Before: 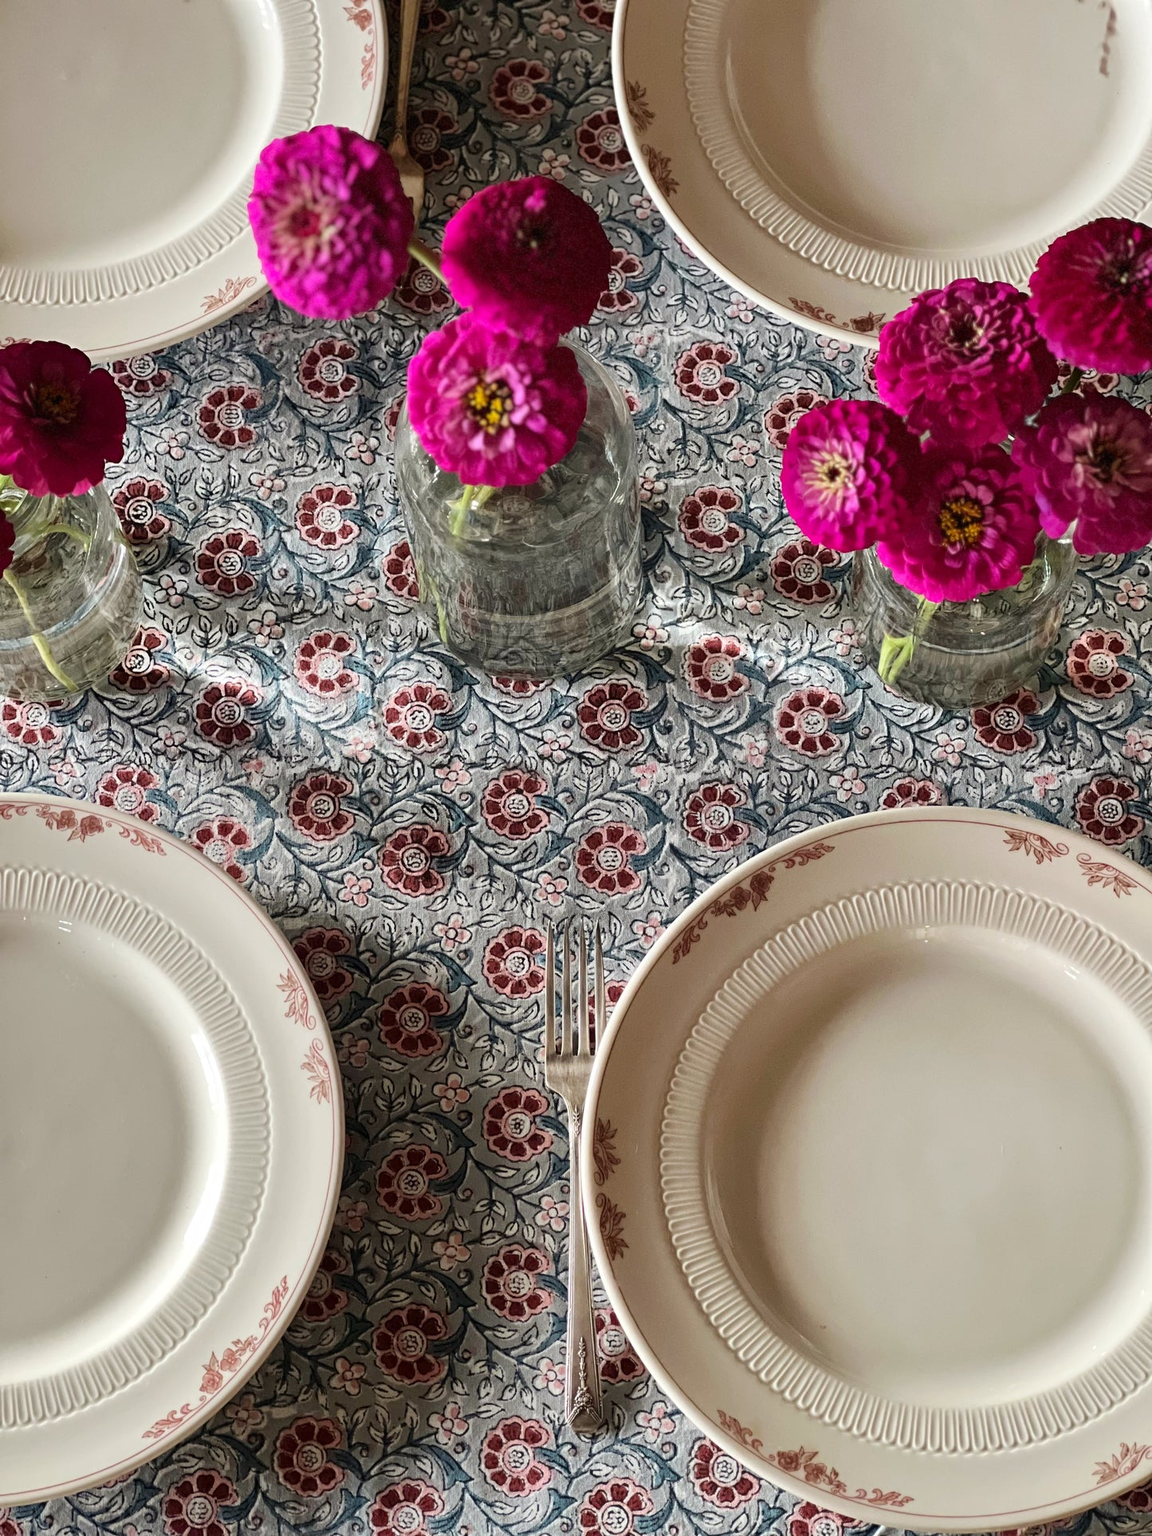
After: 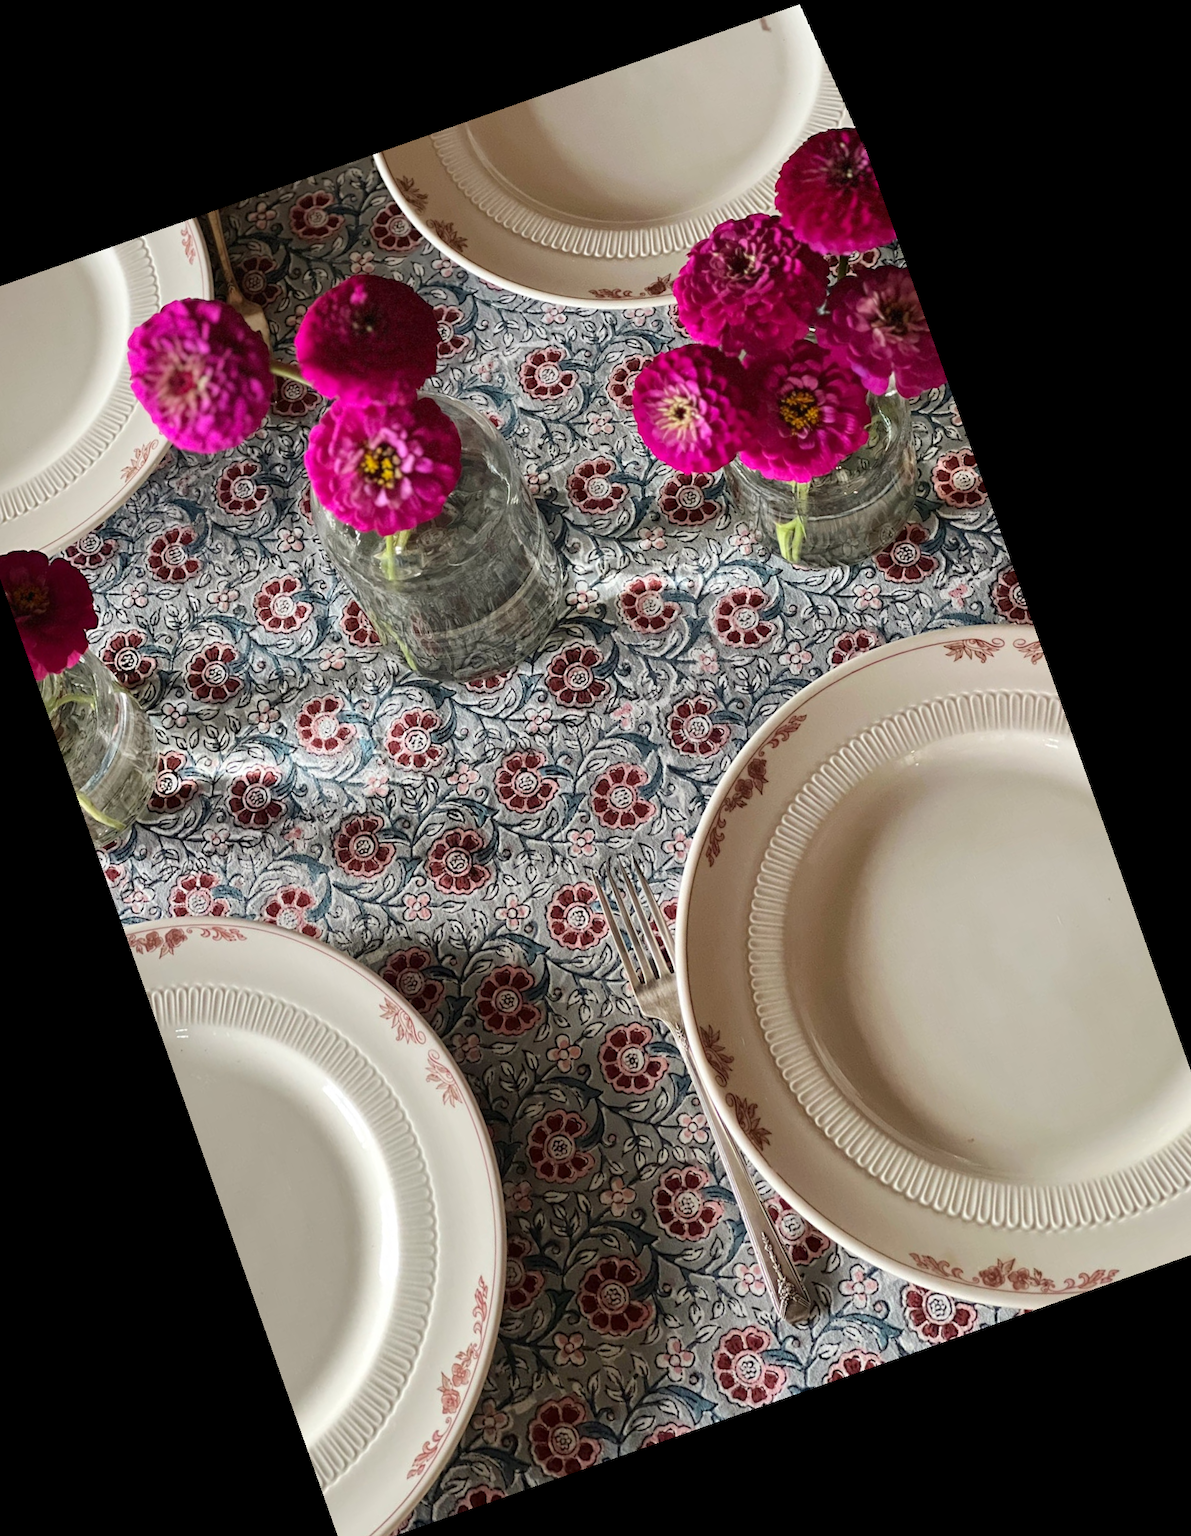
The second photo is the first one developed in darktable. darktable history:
rotate and perspective: rotation -1.68°, lens shift (vertical) -0.146, crop left 0.049, crop right 0.912, crop top 0.032, crop bottom 0.96
crop and rotate: angle 19.43°, left 6.812%, right 4.125%, bottom 1.087%
